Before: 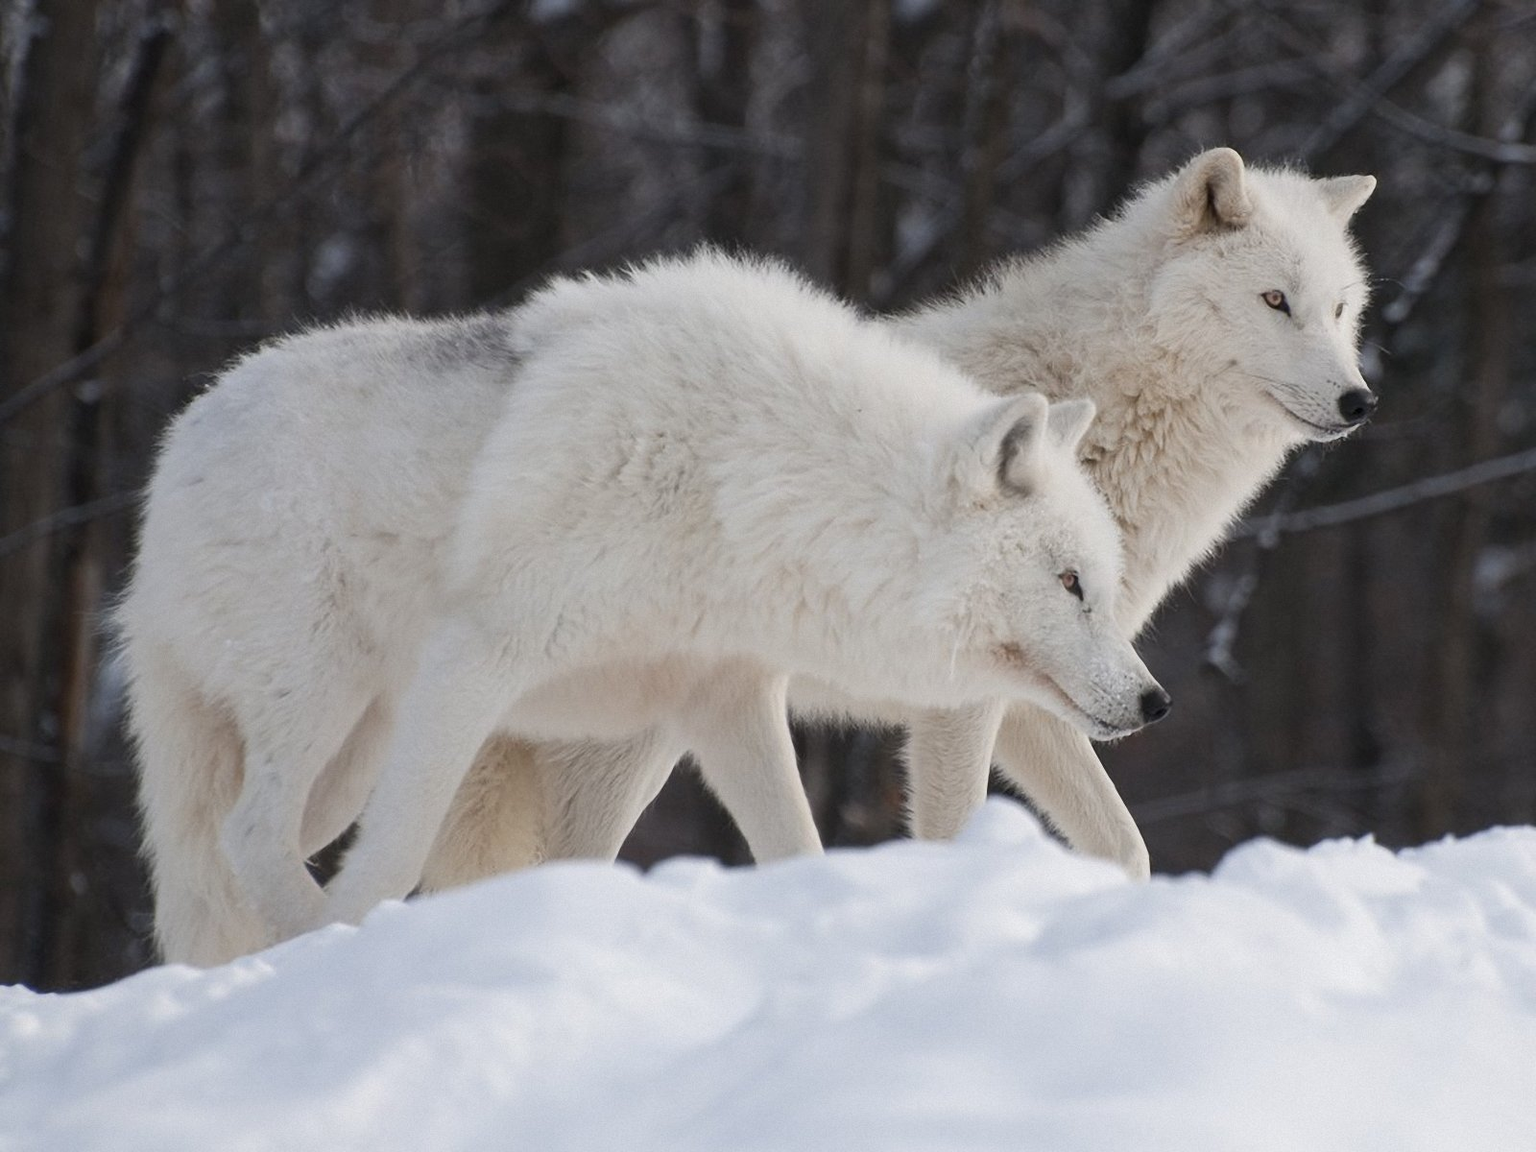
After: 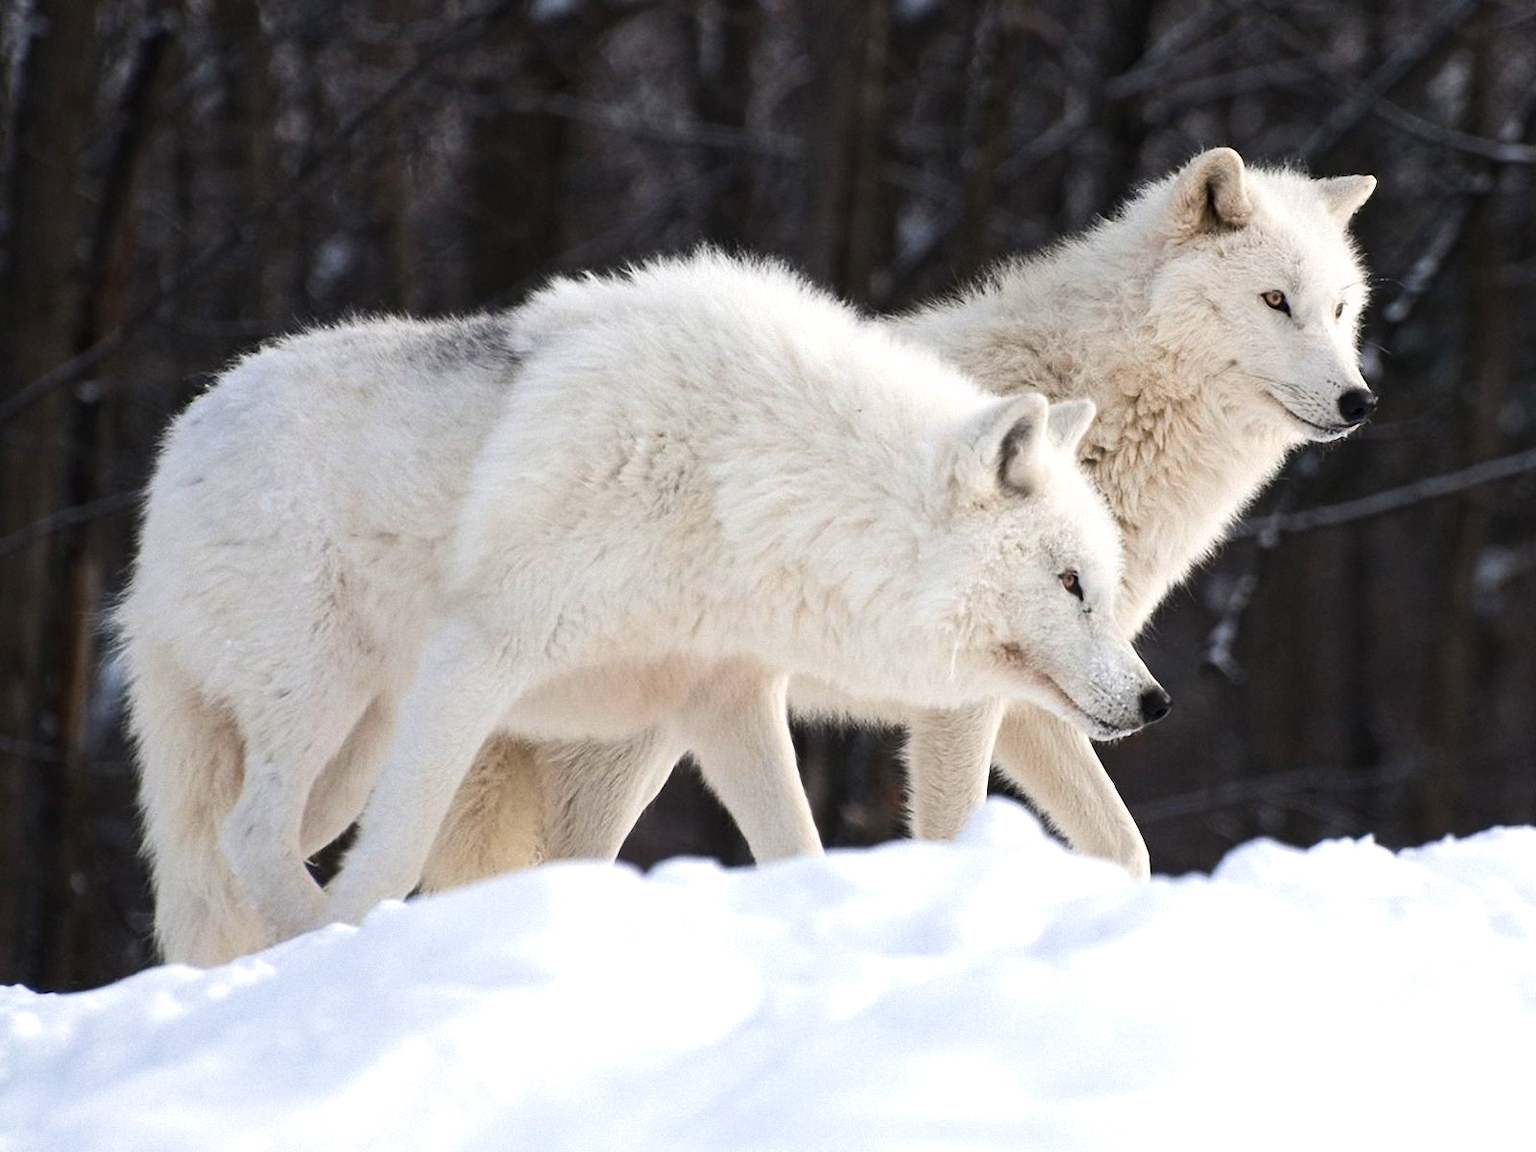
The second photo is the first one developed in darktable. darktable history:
haze removal: strength 0.1, compatibility mode true, adaptive false
tone equalizer: -8 EV -0.75 EV, -7 EV -0.7 EV, -6 EV -0.6 EV, -5 EV -0.4 EV, -3 EV 0.4 EV, -2 EV 0.6 EV, -1 EV 0.7 EV, +0 EV 0.75 EV, edges refinement/feathering 500, mask exposure compensation -1.57 EV, preserve details no
velvia: on, module defaults
